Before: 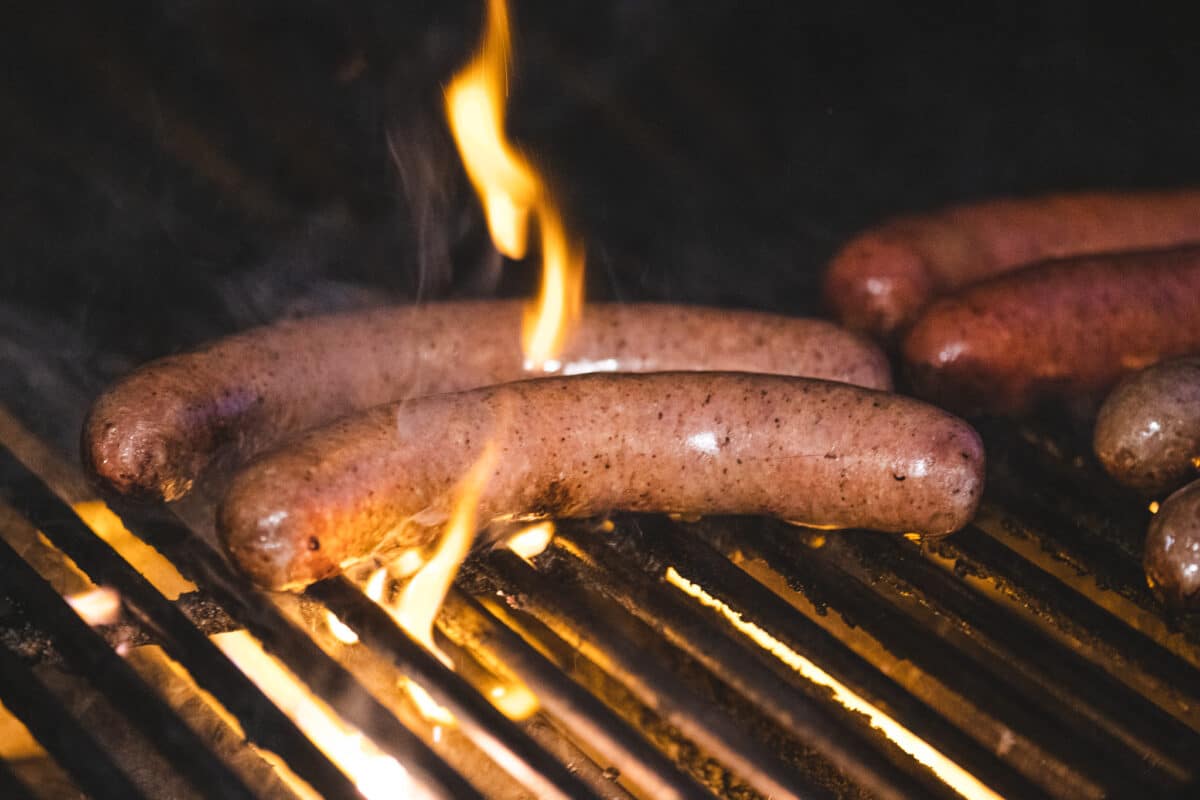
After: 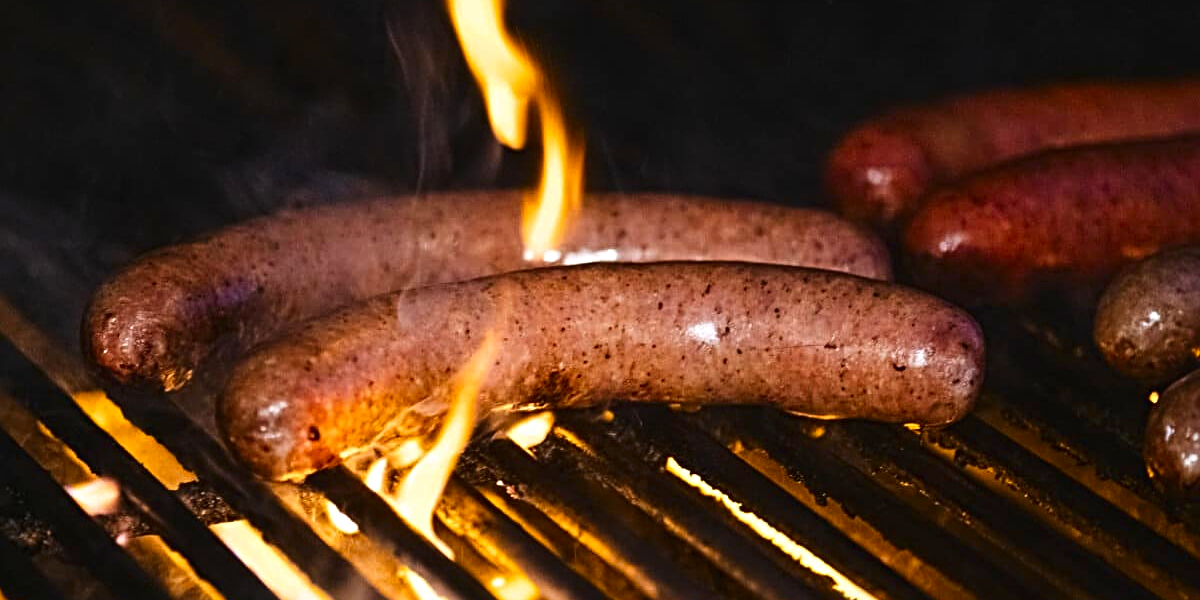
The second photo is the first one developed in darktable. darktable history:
crop: top 13.819%, bottom 11.169%
sharpen: radius 4
contrast brightness saturation: contrast 0.12, brightness -0.12, saturation 0.2
